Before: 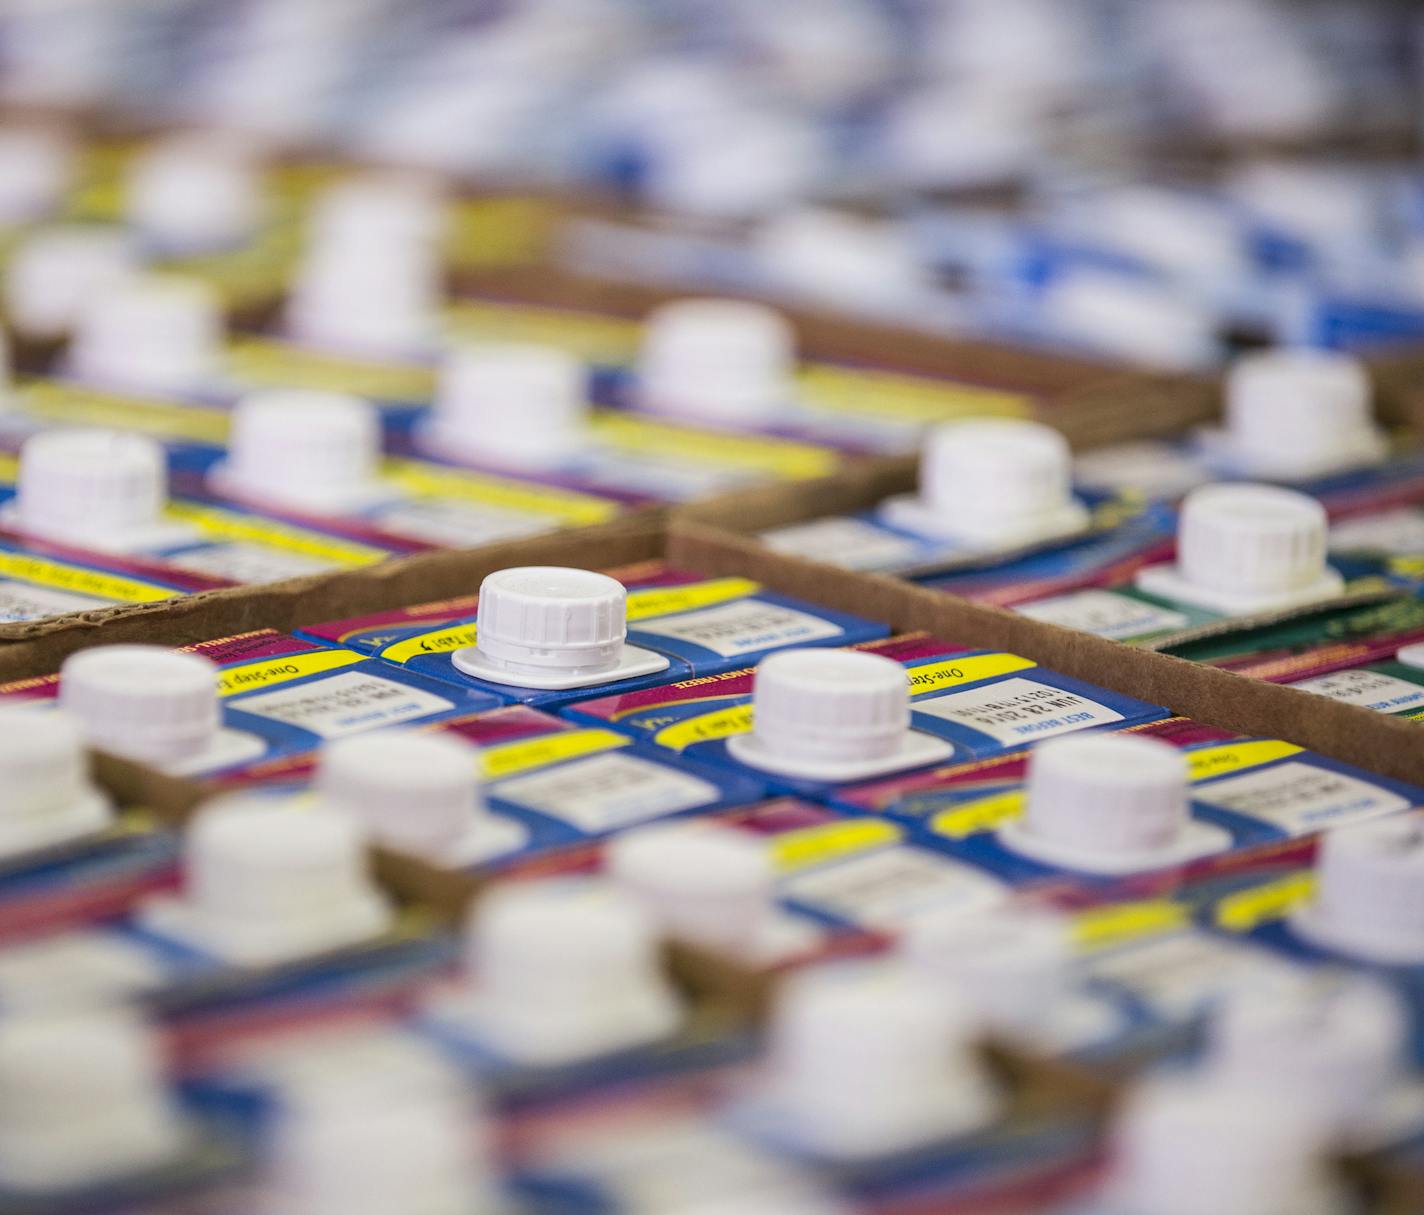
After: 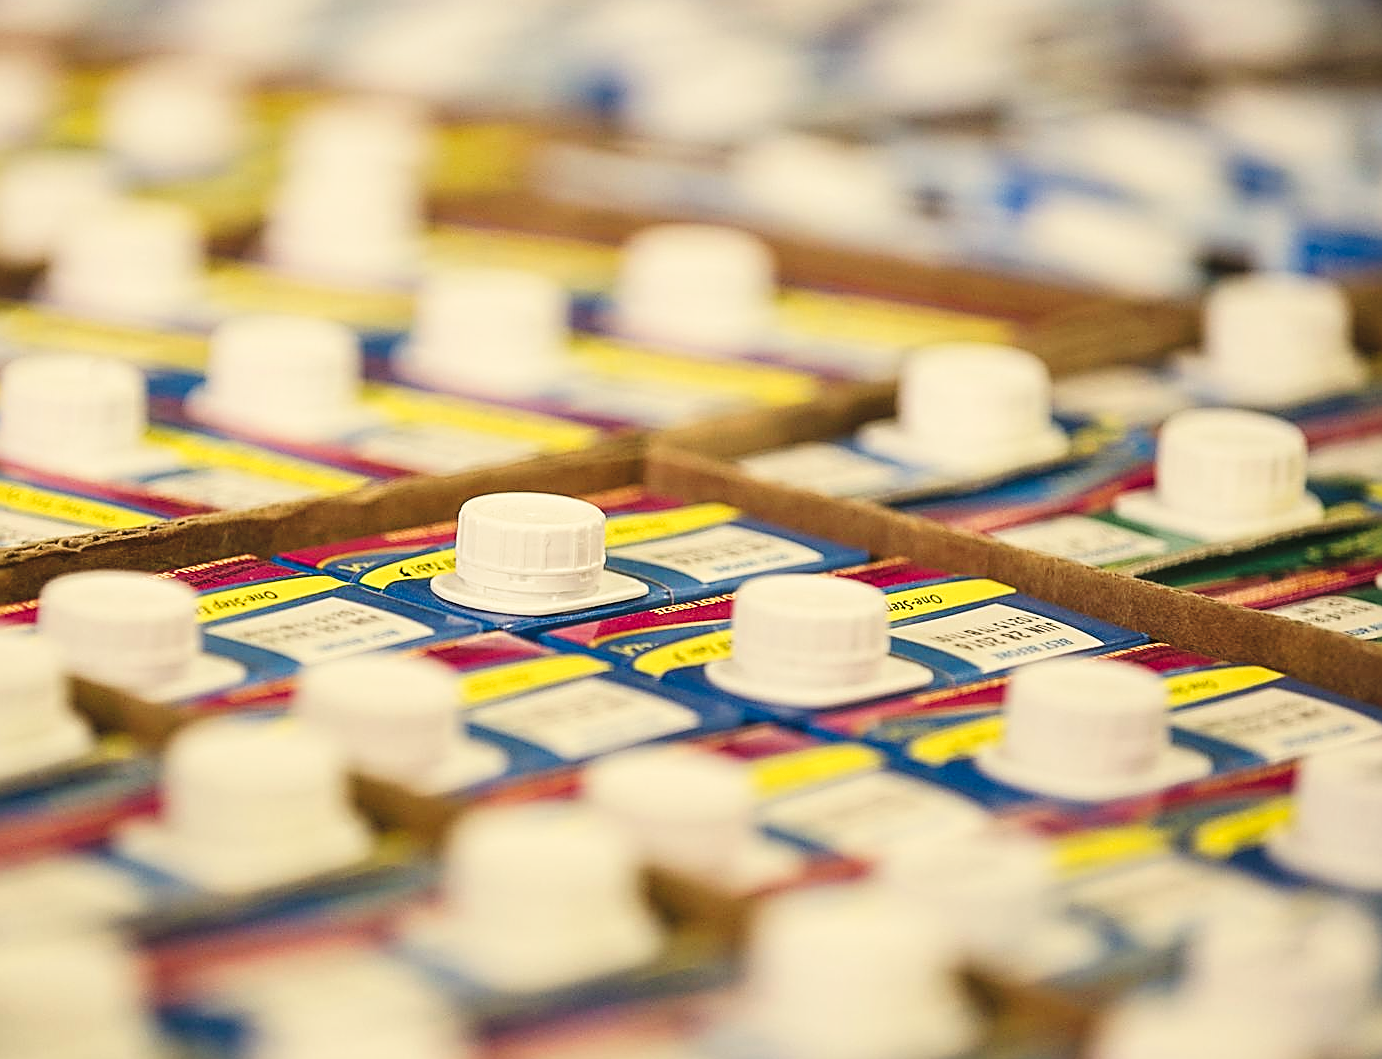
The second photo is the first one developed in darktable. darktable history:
tone curve: curves: ch0 [(0, 0) (0.003, 0.04) (0.011, 0.04) (0.025, 0.043) (0.044, 0.049) (0.069, 0.066) (0.1, 0.095) (0.136, 0.121) (0.177, 0.154) (0.224, 0.211) (0.277, 0.281) (0.335, 0.358) (0.399, 0.452) (0.468, 0.54) (0.543, 0.628) (0.623, 0.721) (0.709, 0.801) (0.801, 0.883) (0.898, 0.948) (1, 1)], preserve colors none
crop: left 1.507%, top 6.147%, right 1.379%, bottom 6.637%
sharpen: amount 1
haze removal: strength -0.1, adaptive false
white balance: red 1.08, blue 0.791
